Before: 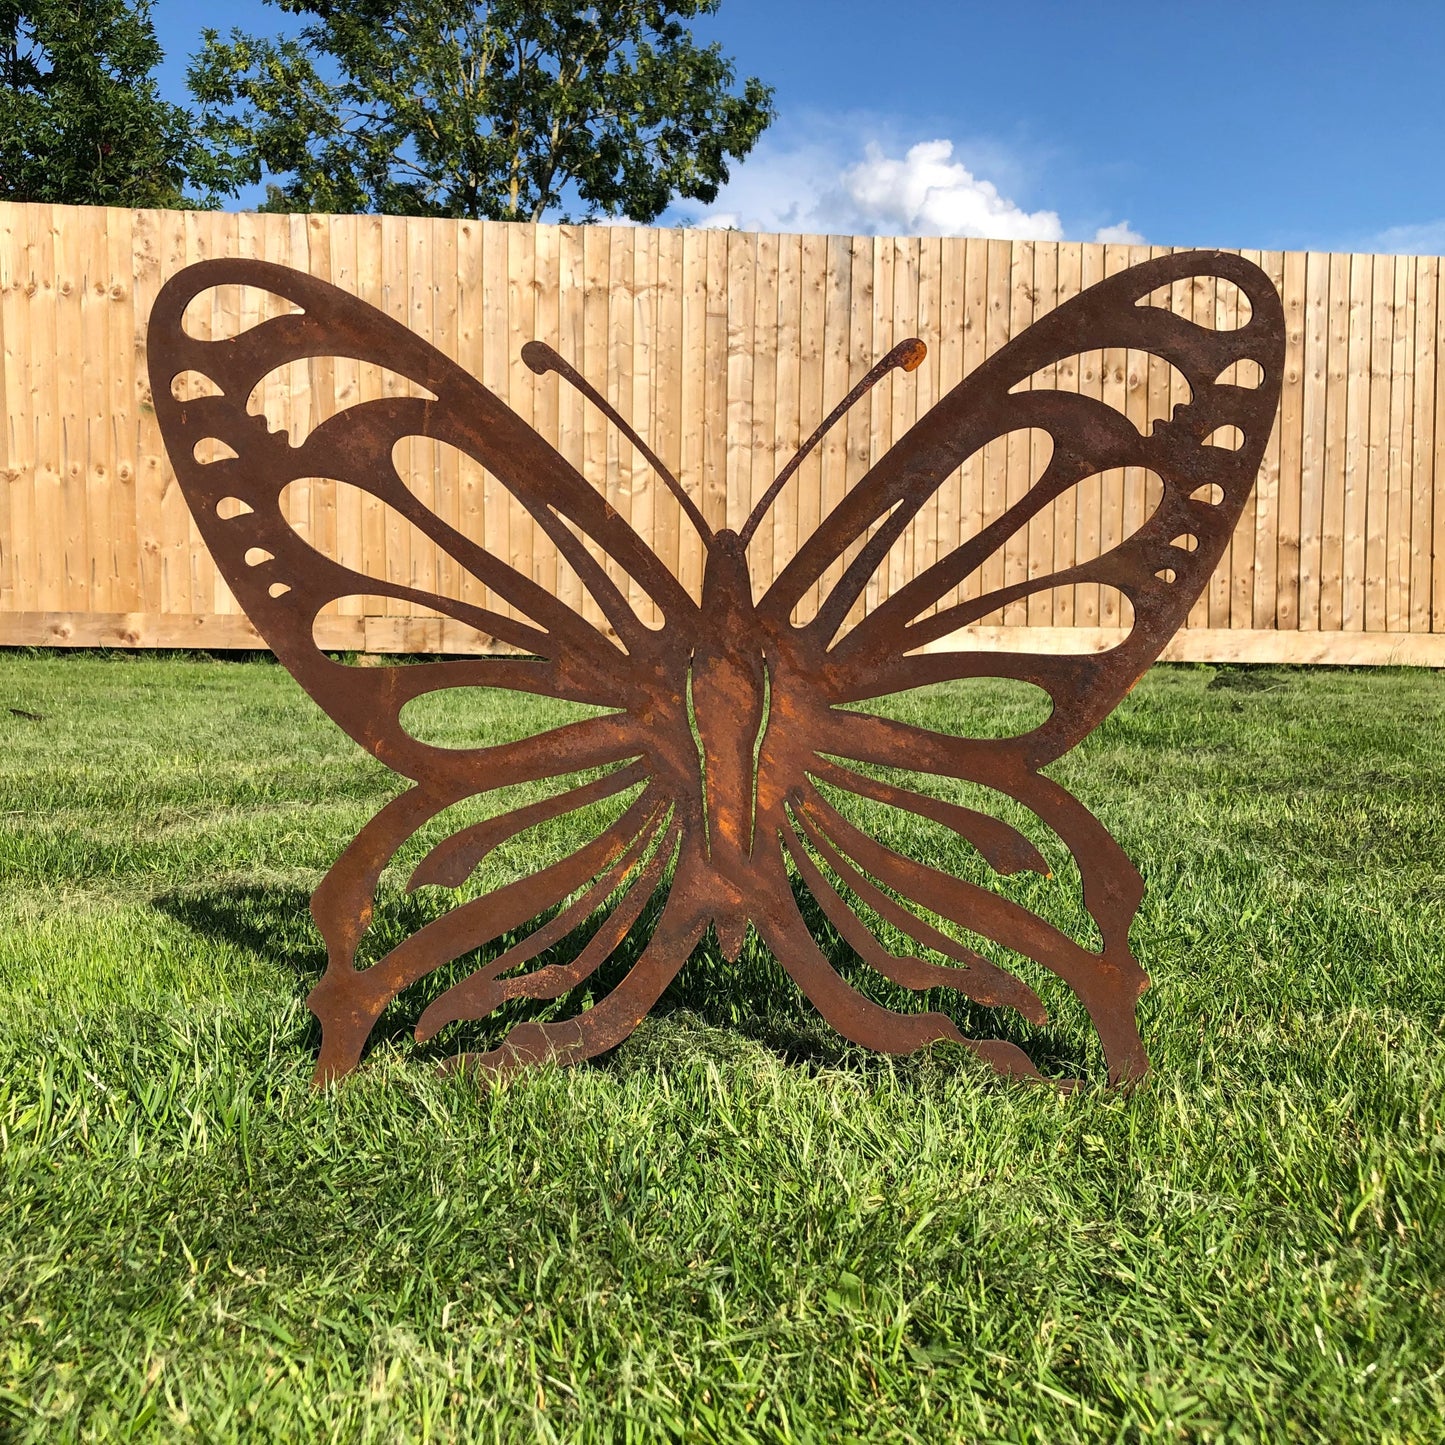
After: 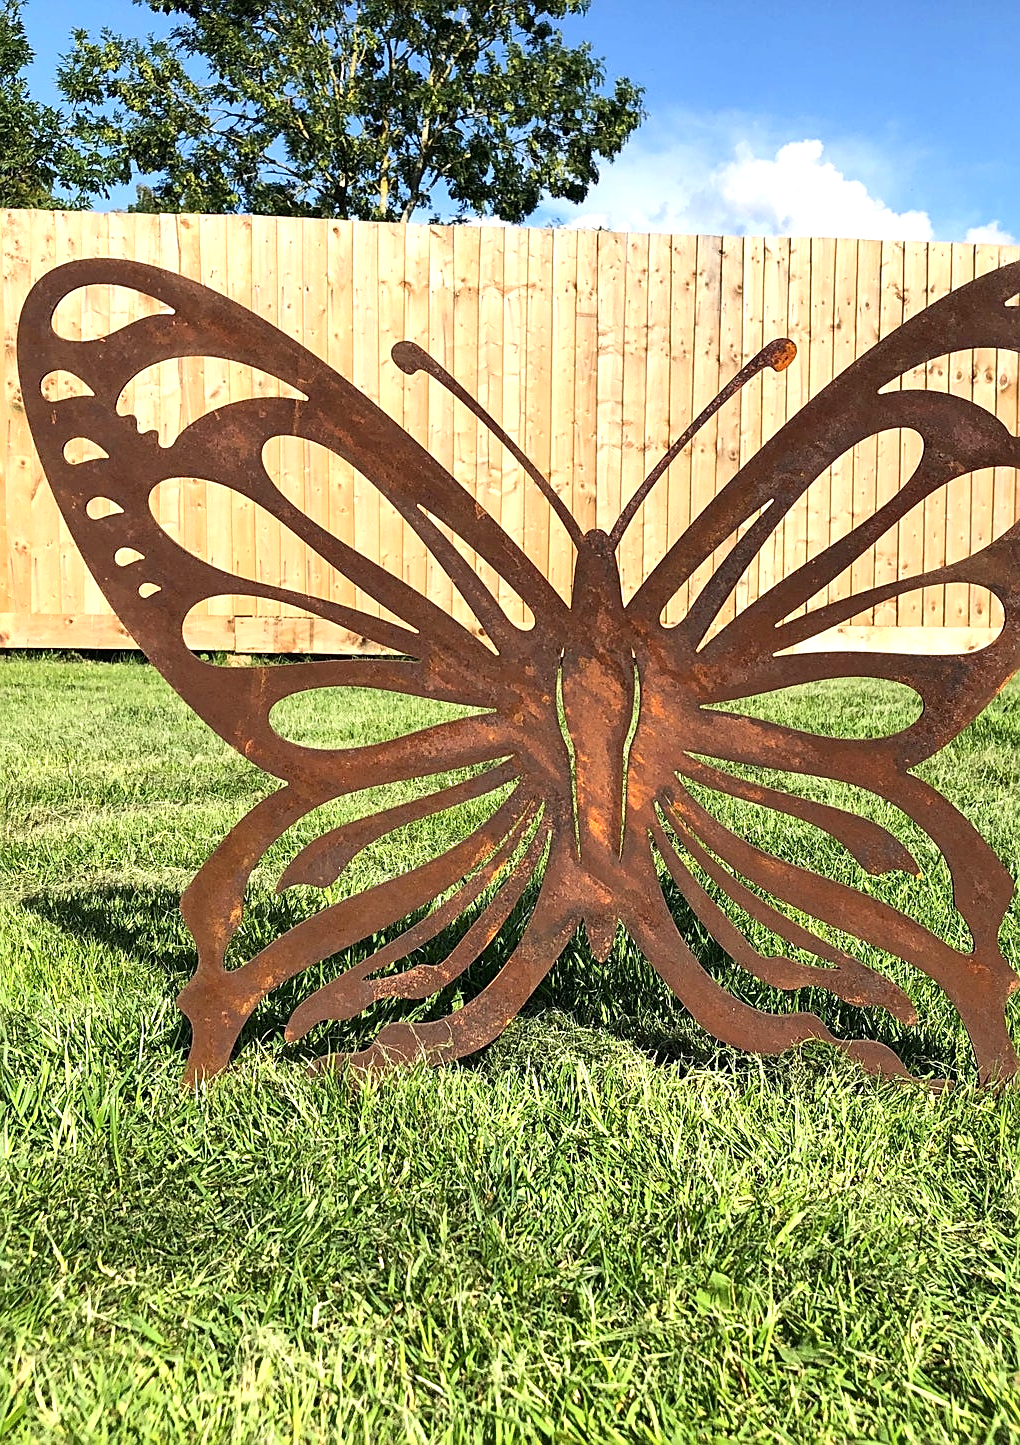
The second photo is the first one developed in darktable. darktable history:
crop and rotate: left 9.057%, right 20.296%
contrast brightness saturation: contrast 0.145, brightness 0.042
exposure: exposure 0.559 EV, compensate exposure bias true, compensate highlight preservation false
sharpen: on, module defaults
